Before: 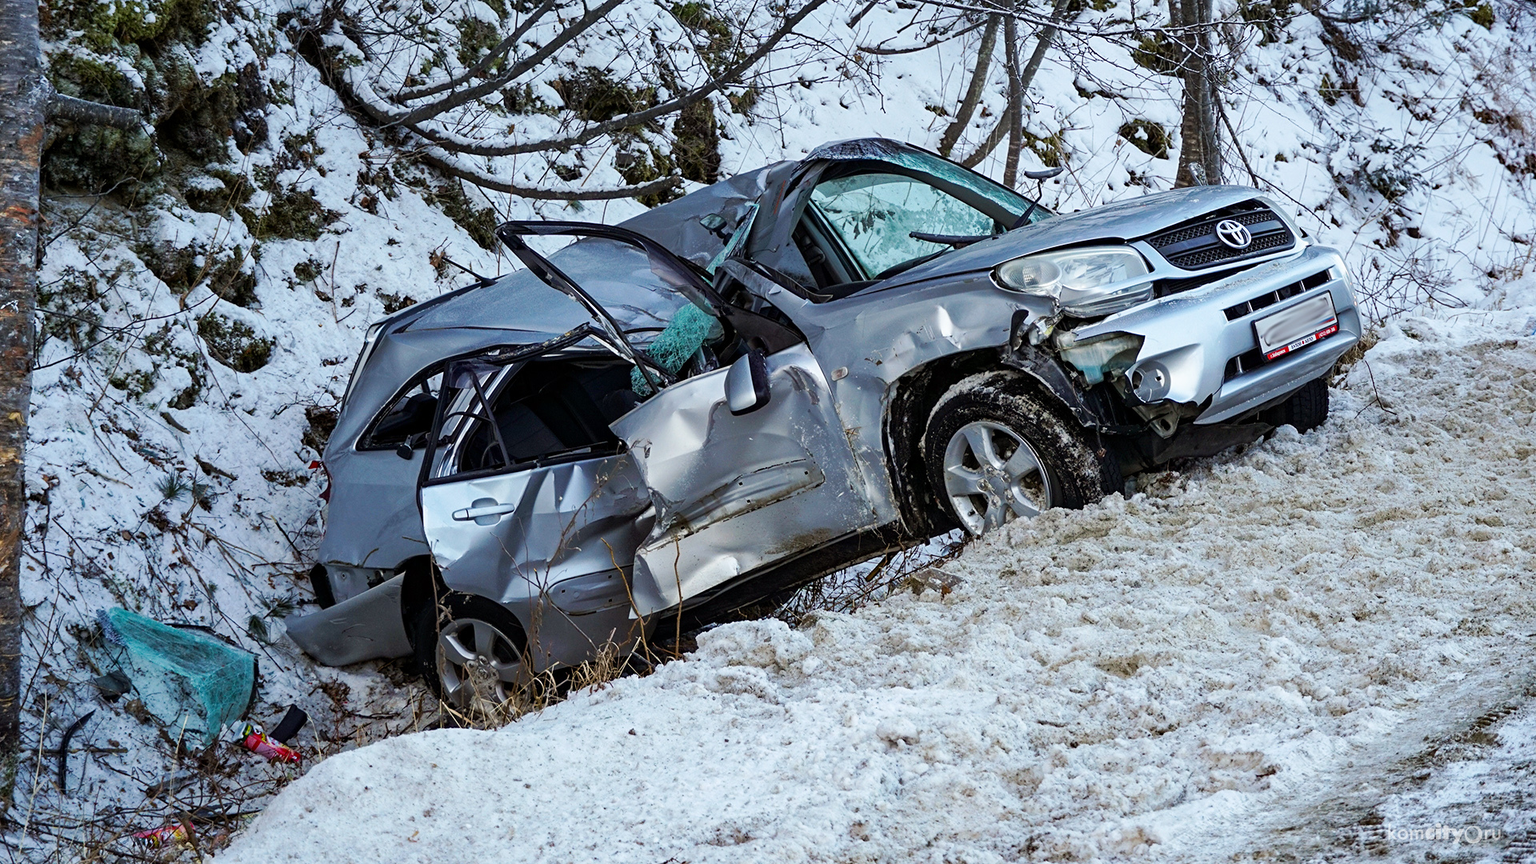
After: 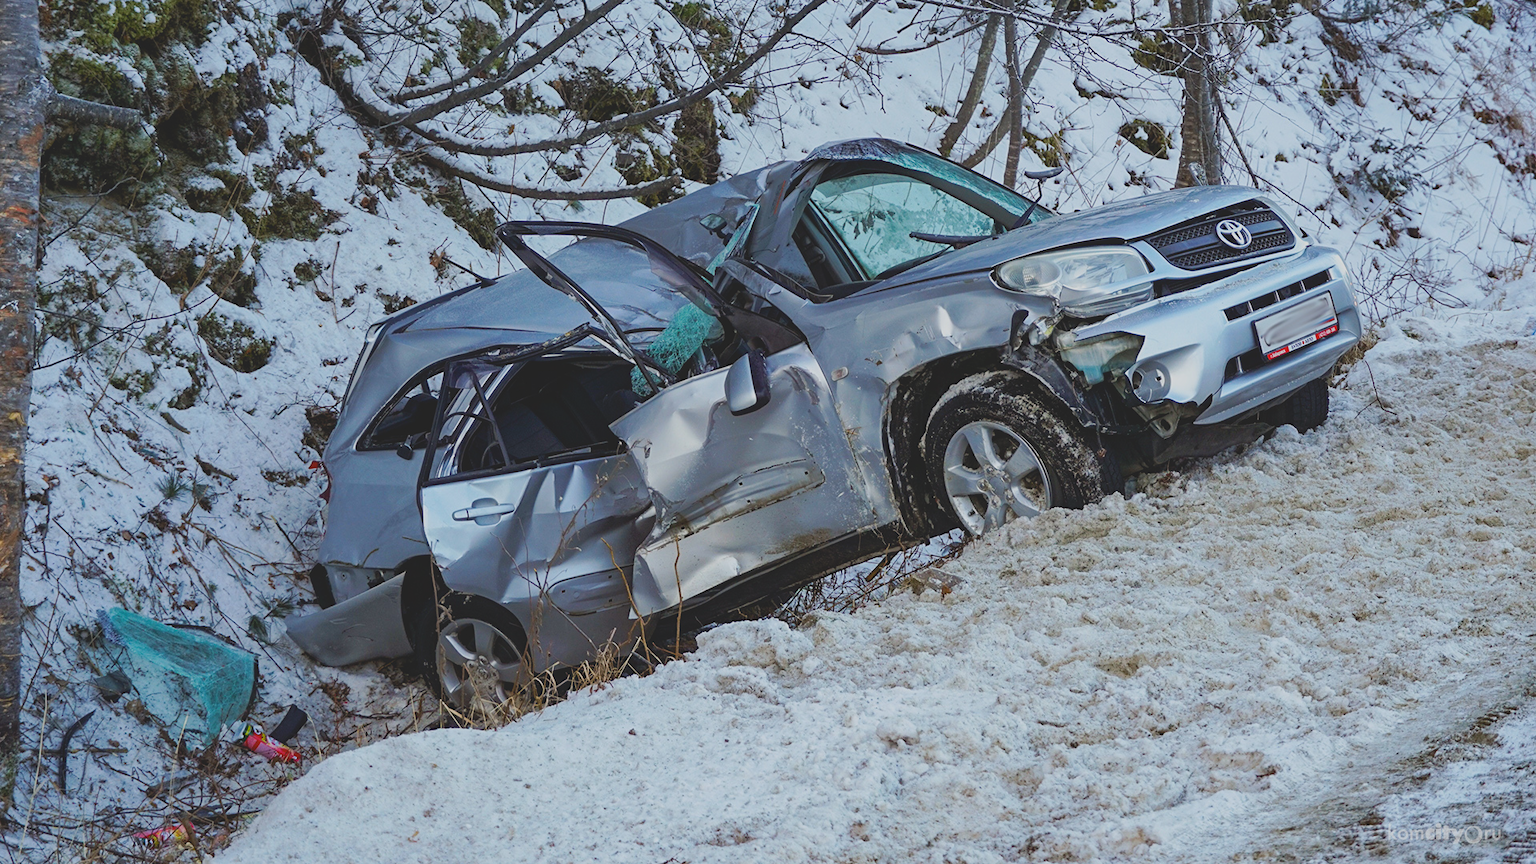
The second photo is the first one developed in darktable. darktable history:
color balance rgb: perceptual saturation grading › global saturation -3%
contrast brightness saturation: contrast -0.28
